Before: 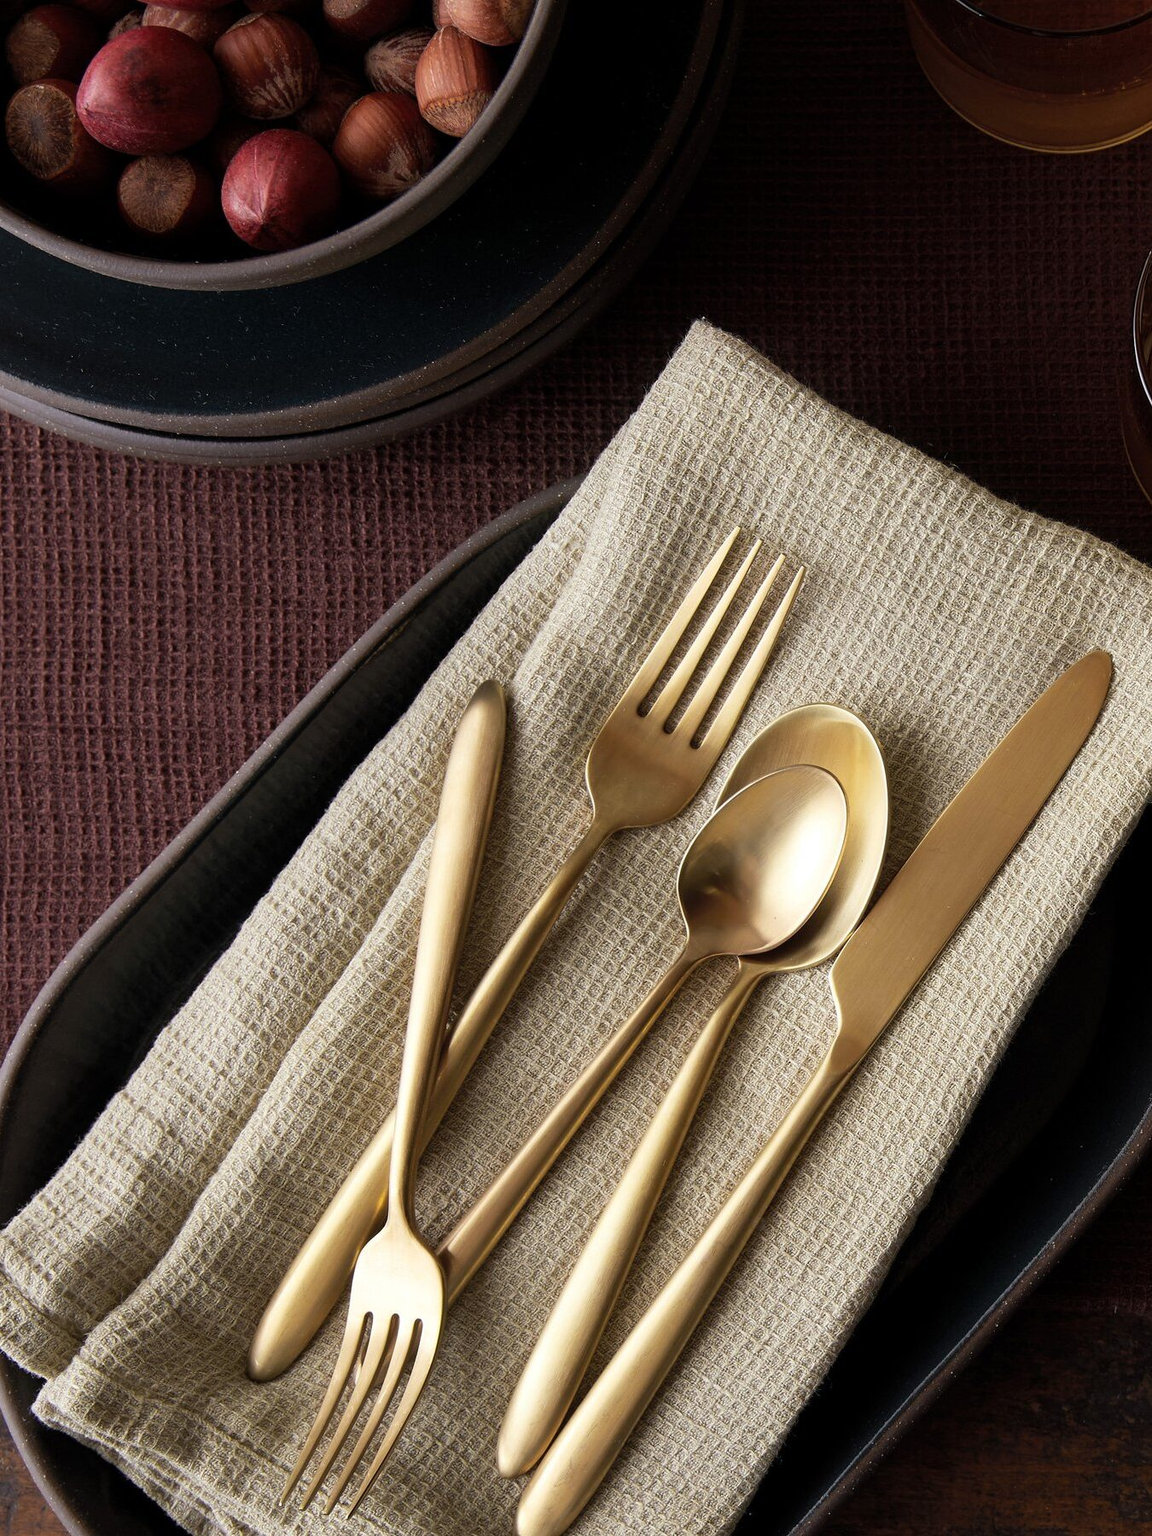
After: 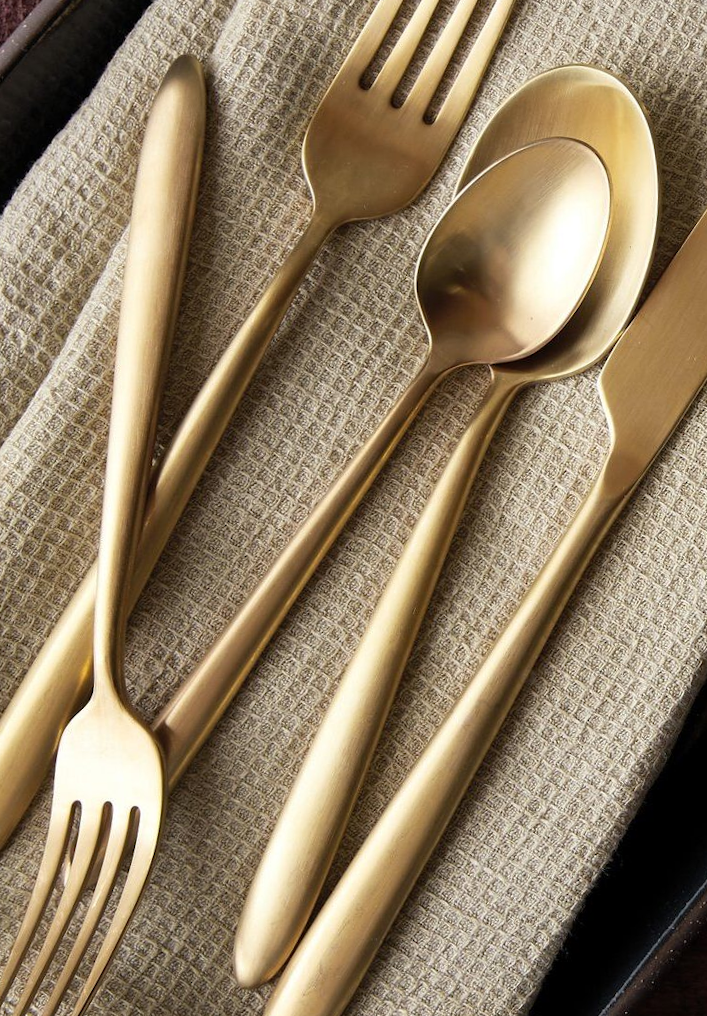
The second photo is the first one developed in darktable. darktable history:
crop: left 29.672%, top 41.786%, right 20.851%, bottom 3.487%
rotate and perspective: rotation -2.56°, automatic cropping off
